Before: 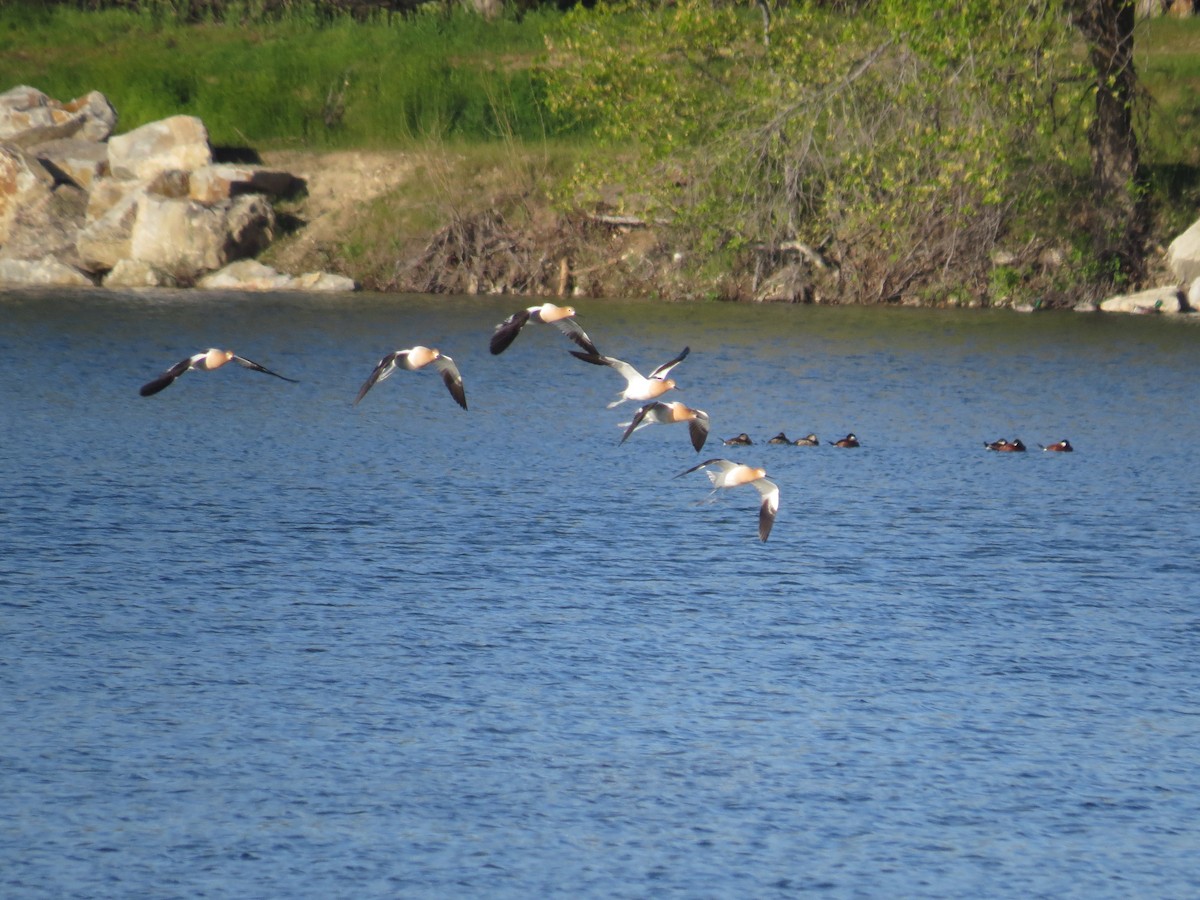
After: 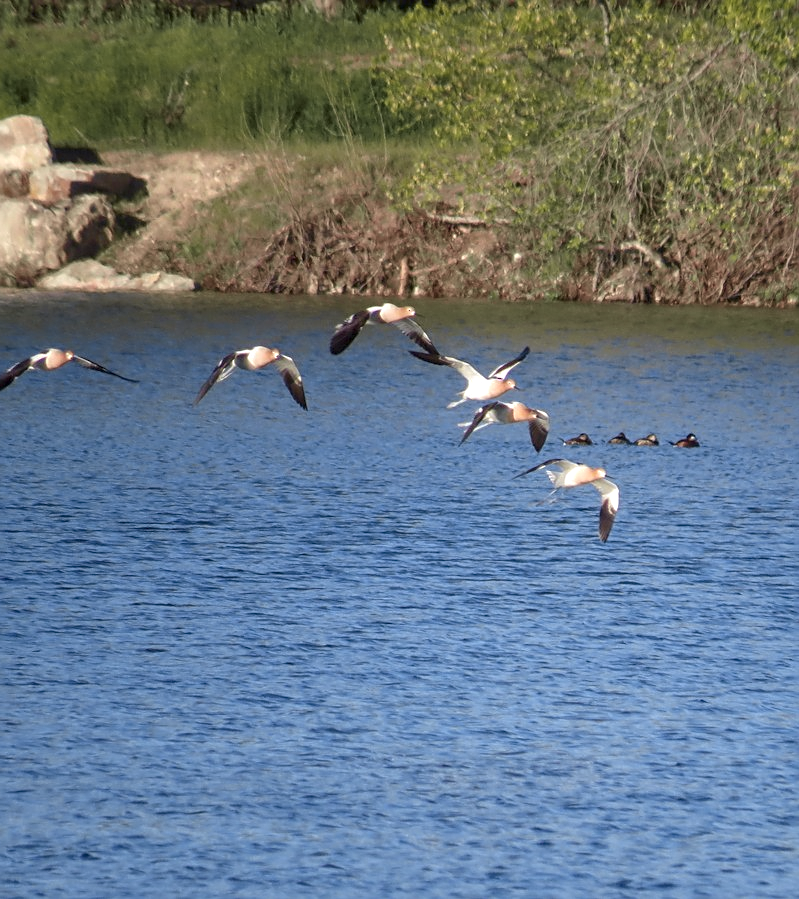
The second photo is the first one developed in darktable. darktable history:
crop and rotate: left 13.342%, right 19.991%
sharpen: on, module defaults
tone equalizer: on, module defaults
local contrast: on, module defaults
tone curve: curves: ch1 [(0, 0) (0.214, 0.291) (0.372, 0.44) (0.463, 0.476) (0.498, 0.502) (0.521, 0.531) (1, 1)]; ch2 [(0, 0) (0.456, 0.447) (0.5, 0.5) (0.547, 0.557) (0.592, 0.57) (0.631, 0.602) (1, 1)], color space Lab, independent channels, preserve colors none
